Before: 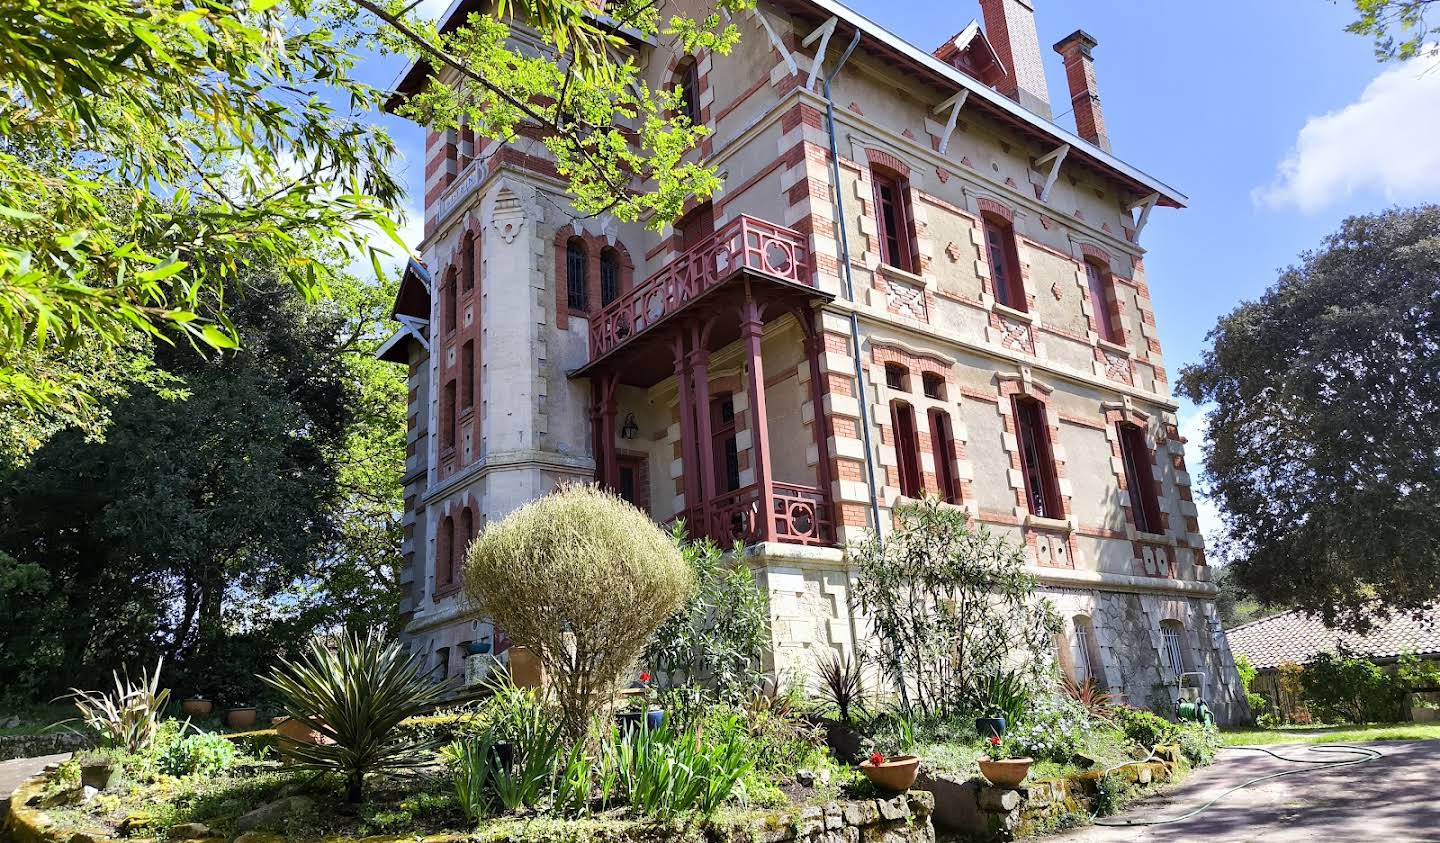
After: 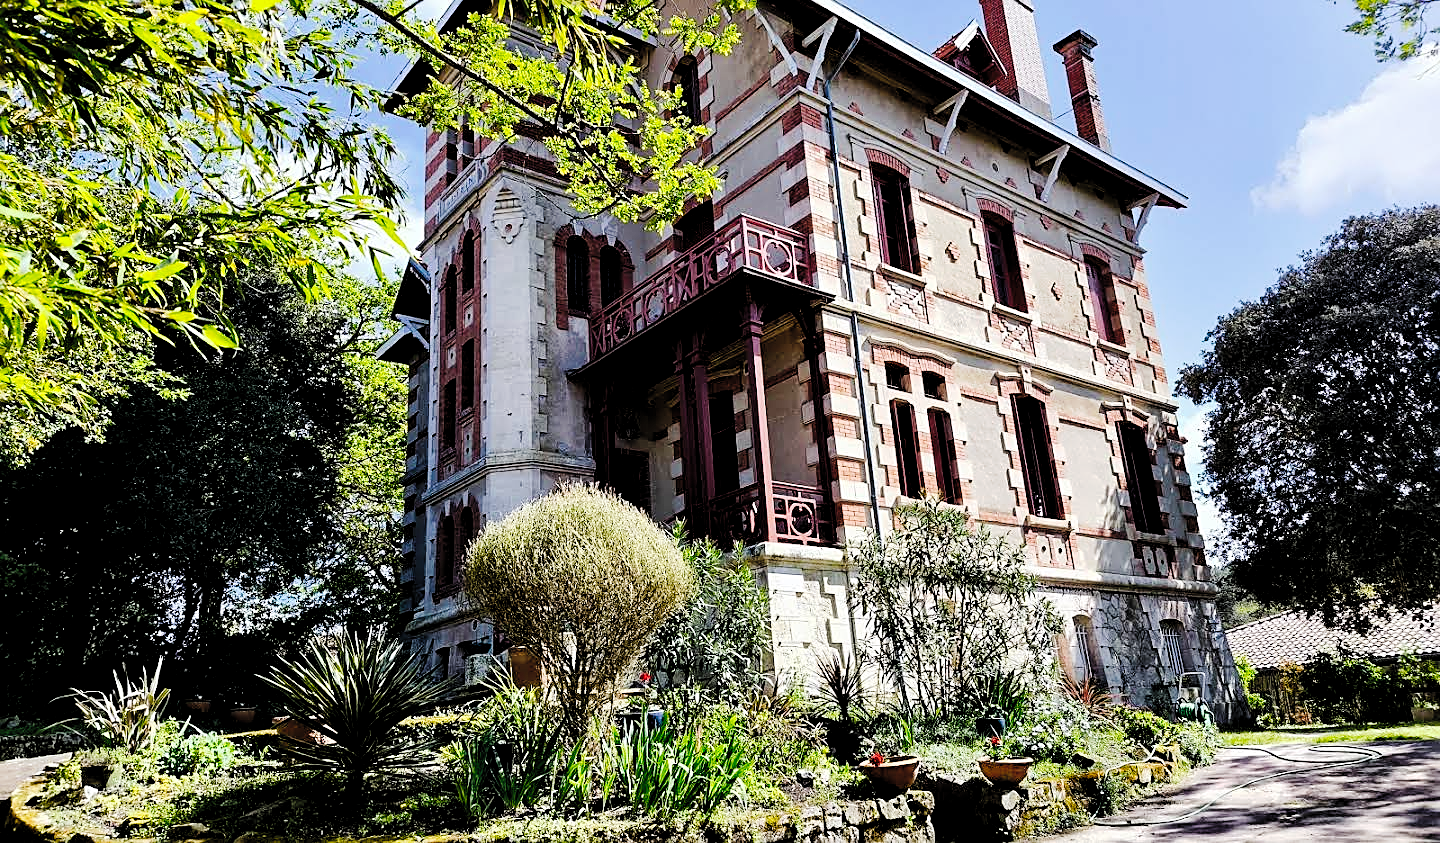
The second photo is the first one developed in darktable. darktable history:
sharpen: on, module defaults
tone curve: curves: ch0 [(0, 0) (0.003, 0.075) (0.011, 0.079) (0.025, 0.079) (0.044, 0.082) (0.069, 0.085) (0.1, 0.089) (0.136, 0.096) (0.177, 0.105) (0.224, 0.14) (0.277, 0.202) (0.335, 0.304) (0.399, 0.417) (0.468, 0.521) (0.543, 0.636) (0.623, 0.726) (0.709, 0.801) (0.801, 0.878) (0.898, 0.927) (1, 1)], preserve colors none
levels: levels [0.116, 0.574, 1]
